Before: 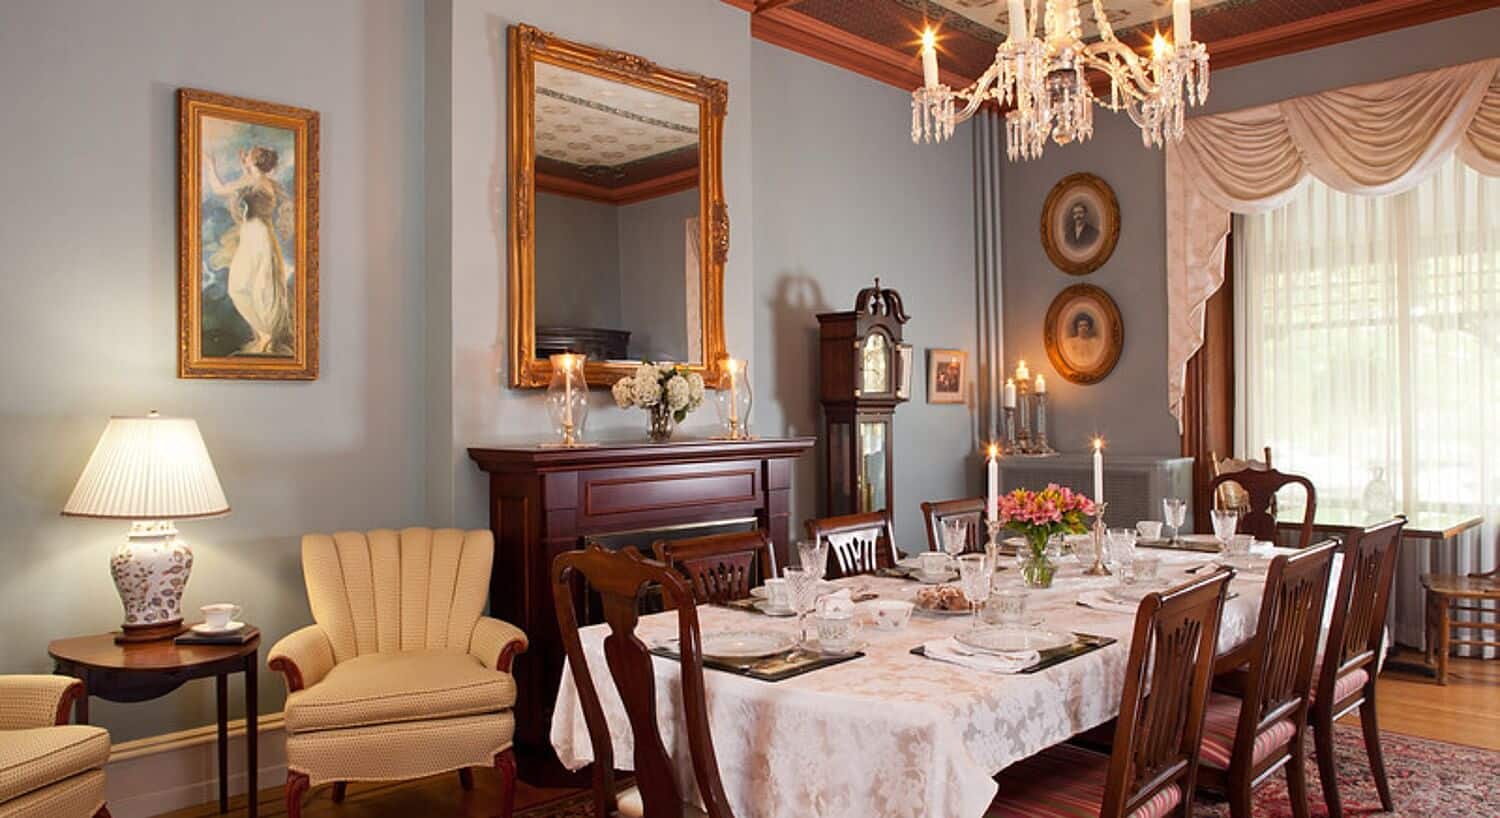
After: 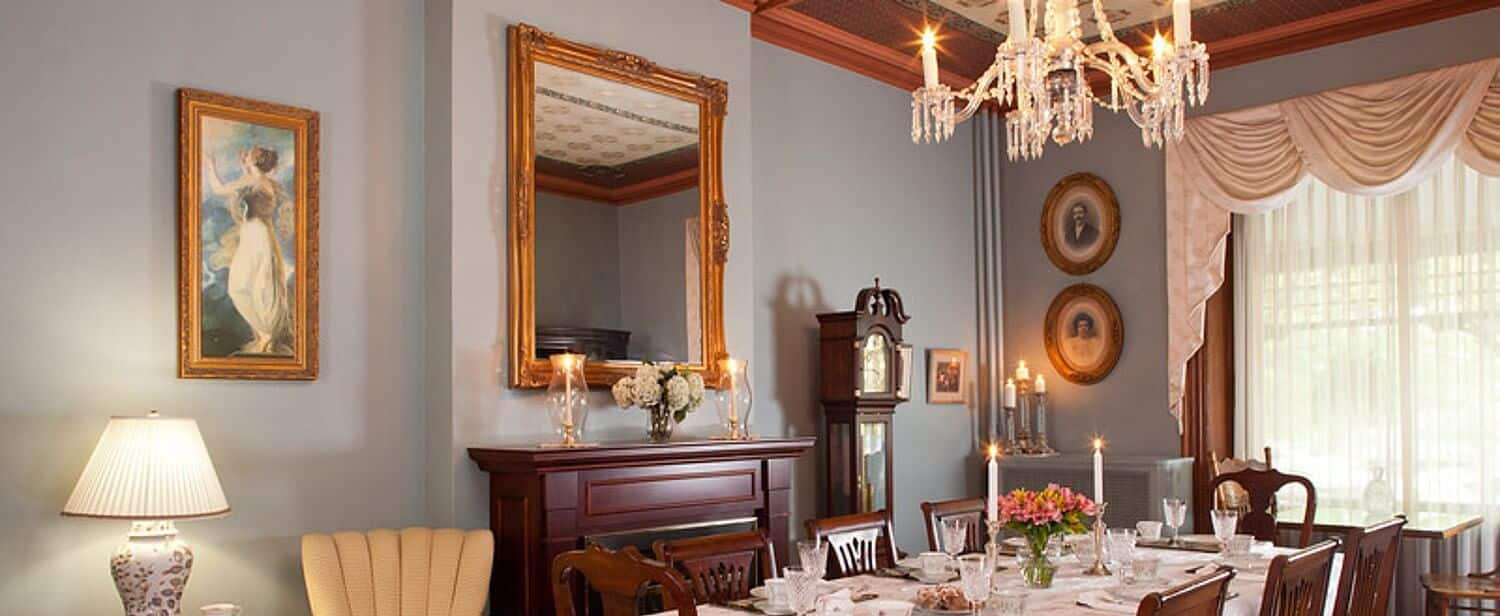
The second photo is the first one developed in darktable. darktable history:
crop: bottom 24.621%
